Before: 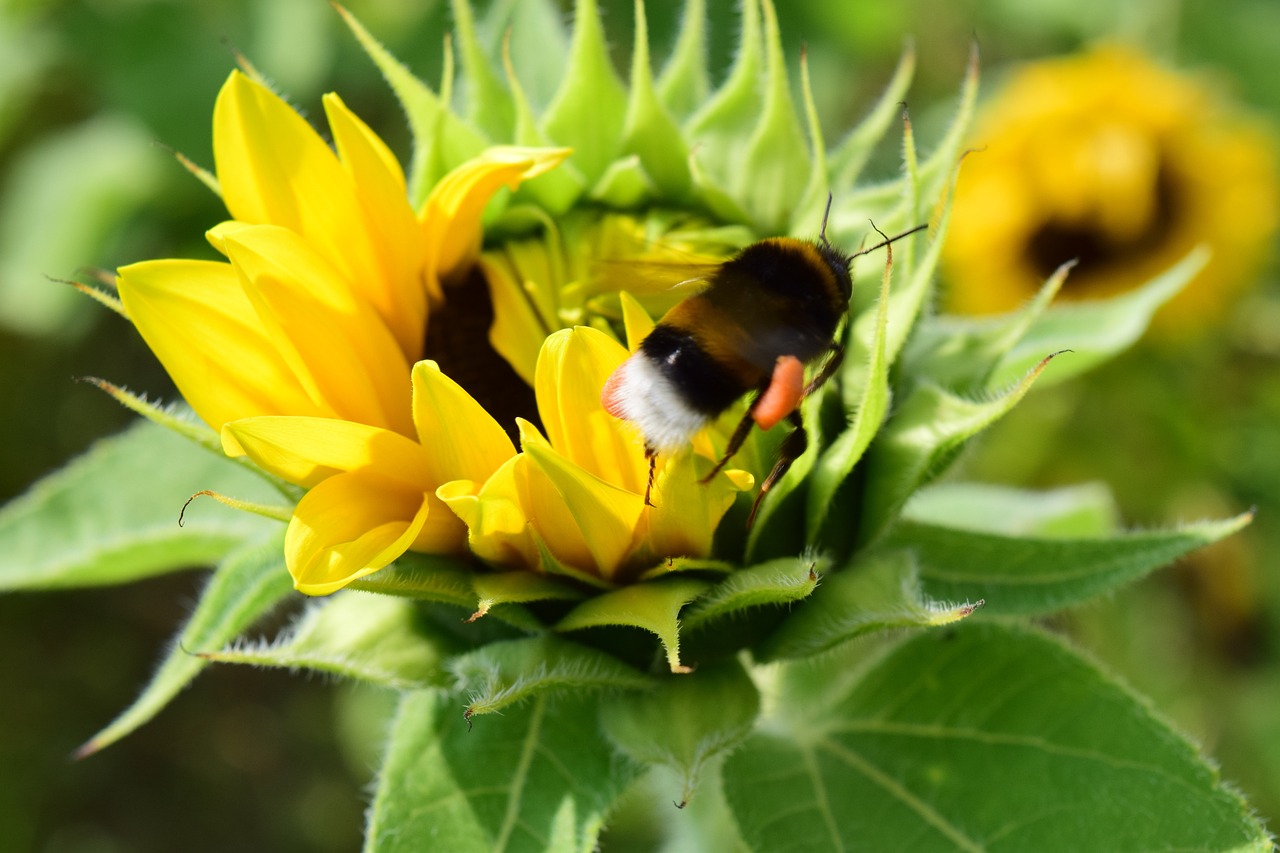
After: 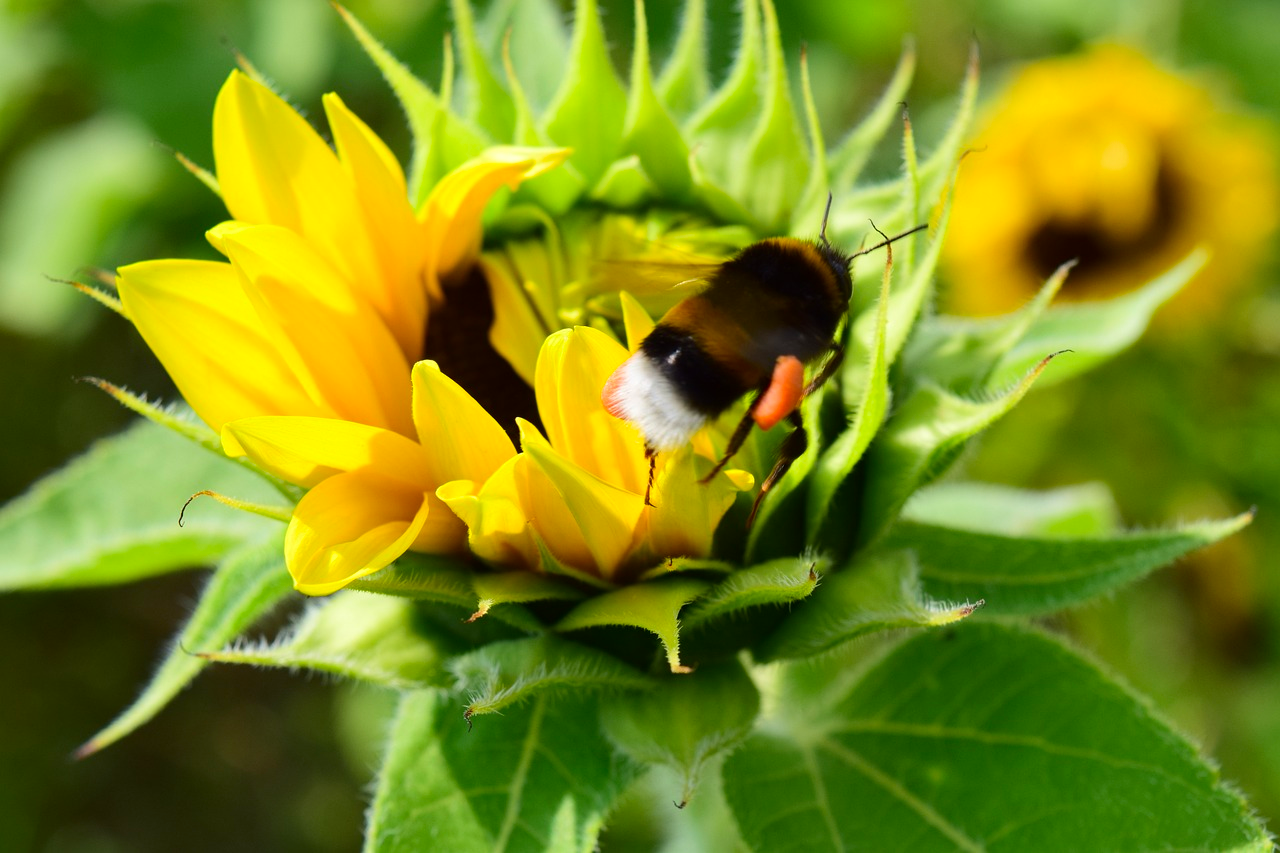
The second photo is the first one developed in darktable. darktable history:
contrast brightness saturation: contrast 0.083, saturation 0.204
